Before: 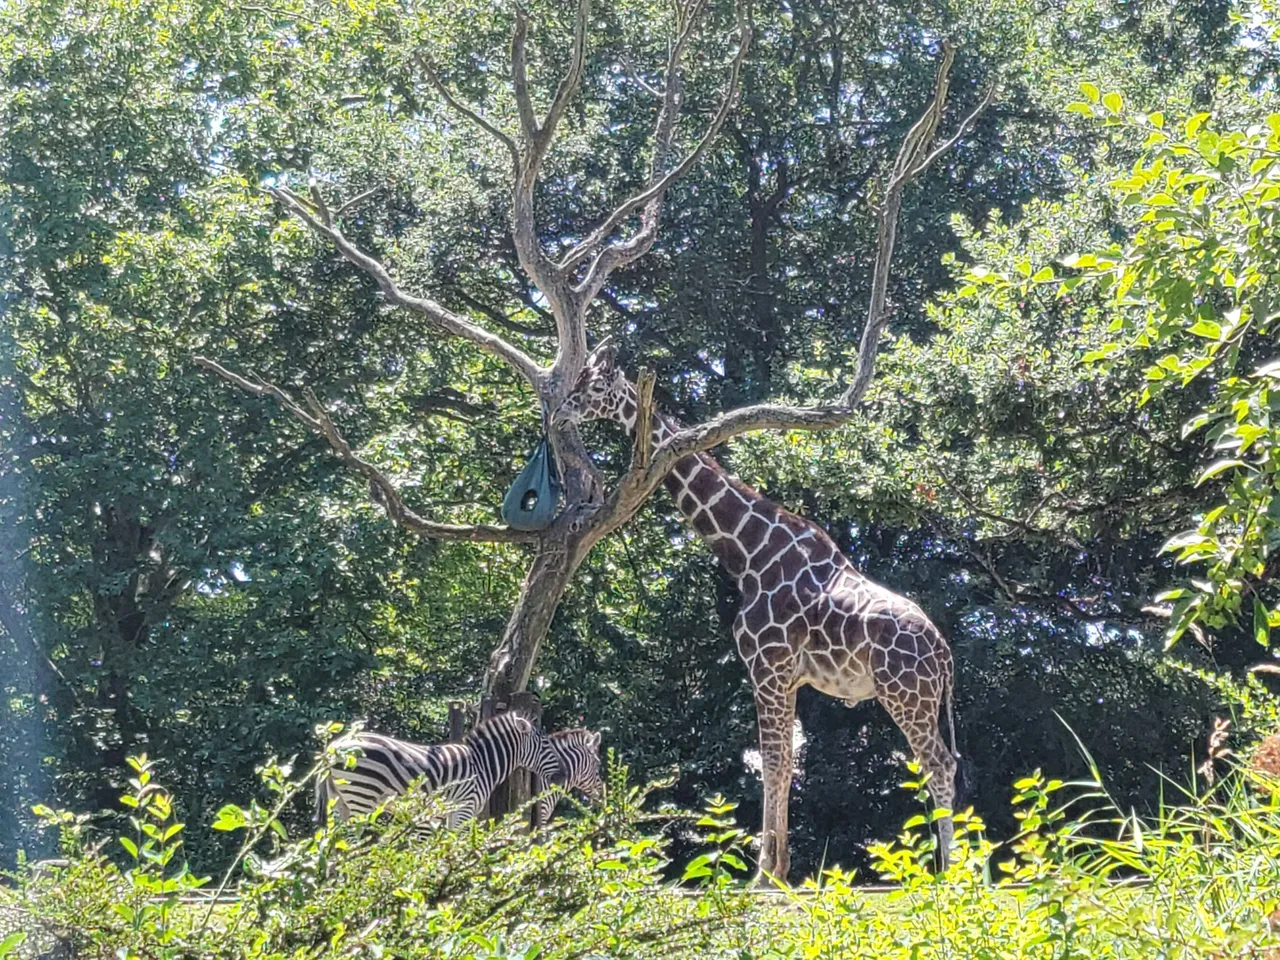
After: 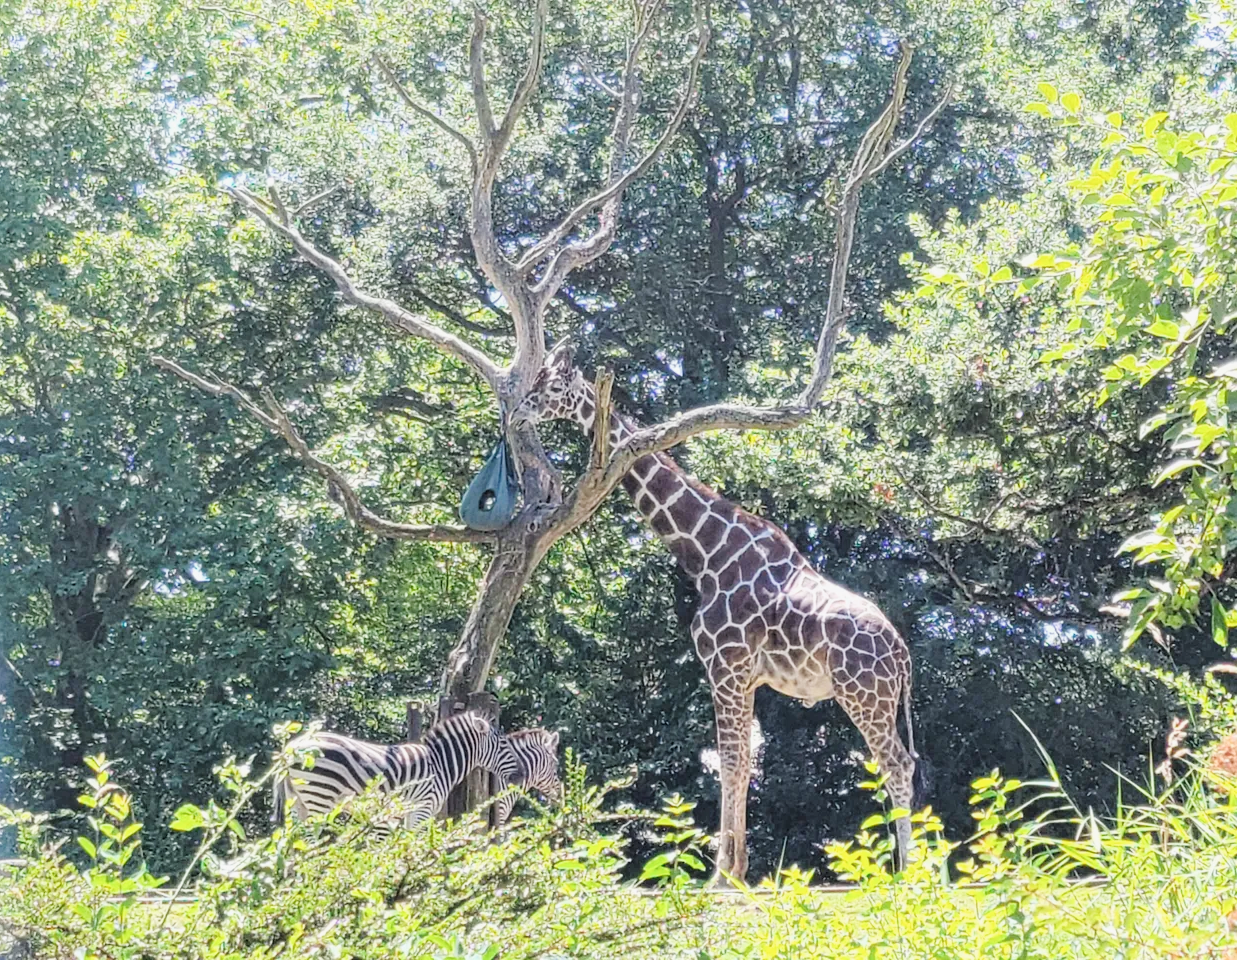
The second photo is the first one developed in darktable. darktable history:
exposure: black level correction 0, exposure 0.91 EV, compensate highlight preservation false
crop and rotate: left 3.355%
shadows and highlights: shadows -70.21, highlights 33.26, soften with gaussian
filmic rgb: black relative exposure -8.02 EV, white relative exposure 4.05 EV, hardness 4.2
